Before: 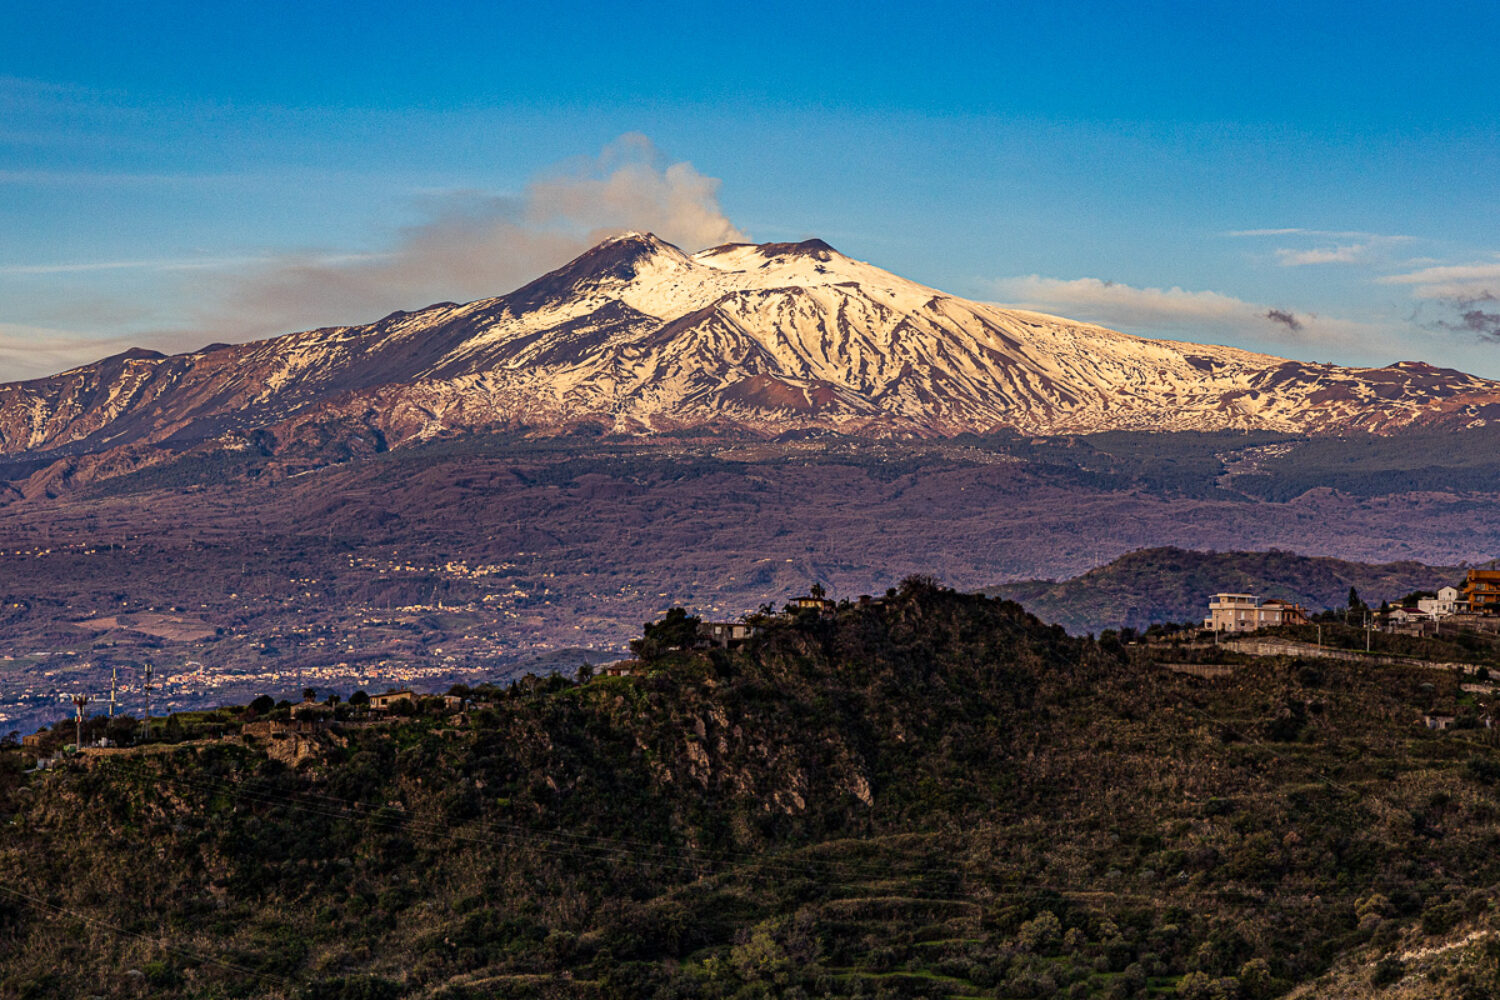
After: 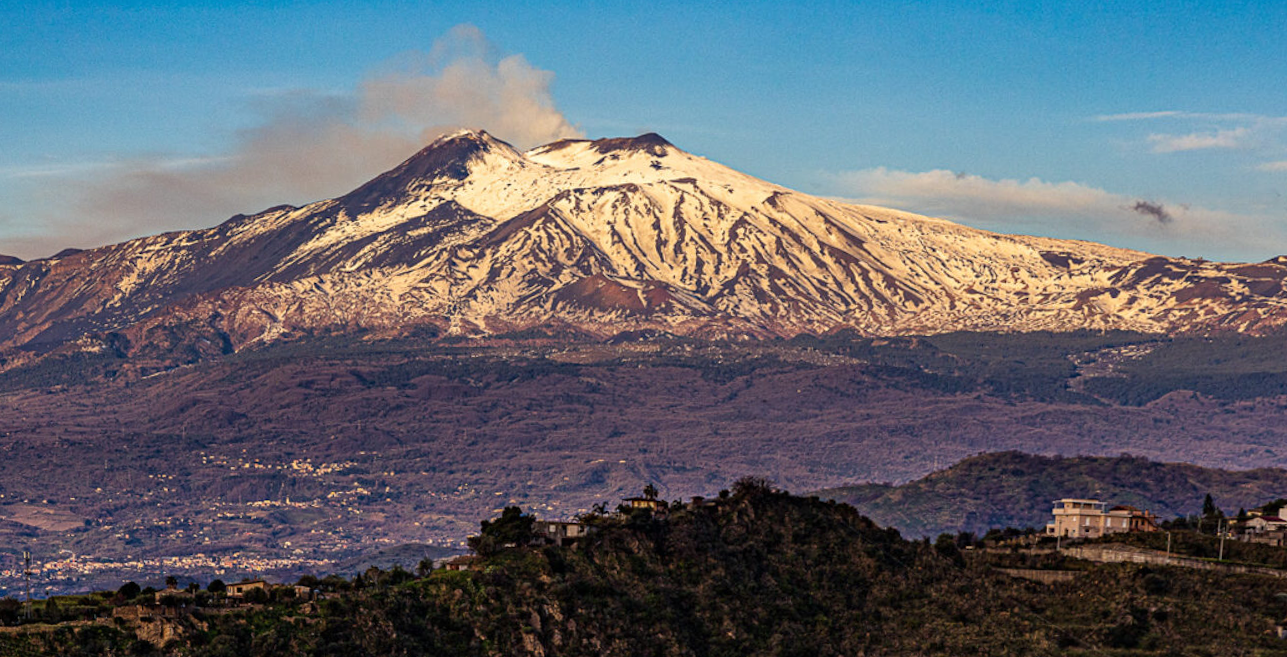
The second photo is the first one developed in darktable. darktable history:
crop: left 5.596%, top 10.314%, right 3.534%, bottom 19.395%
rotate and perspective: rotation 0.062°, lens shift (vertical) 0.115, lens shift (horizontal) -0.133, crop left 0.047, crop right 0.94, crop top 0.061, crop bottom 0.94
